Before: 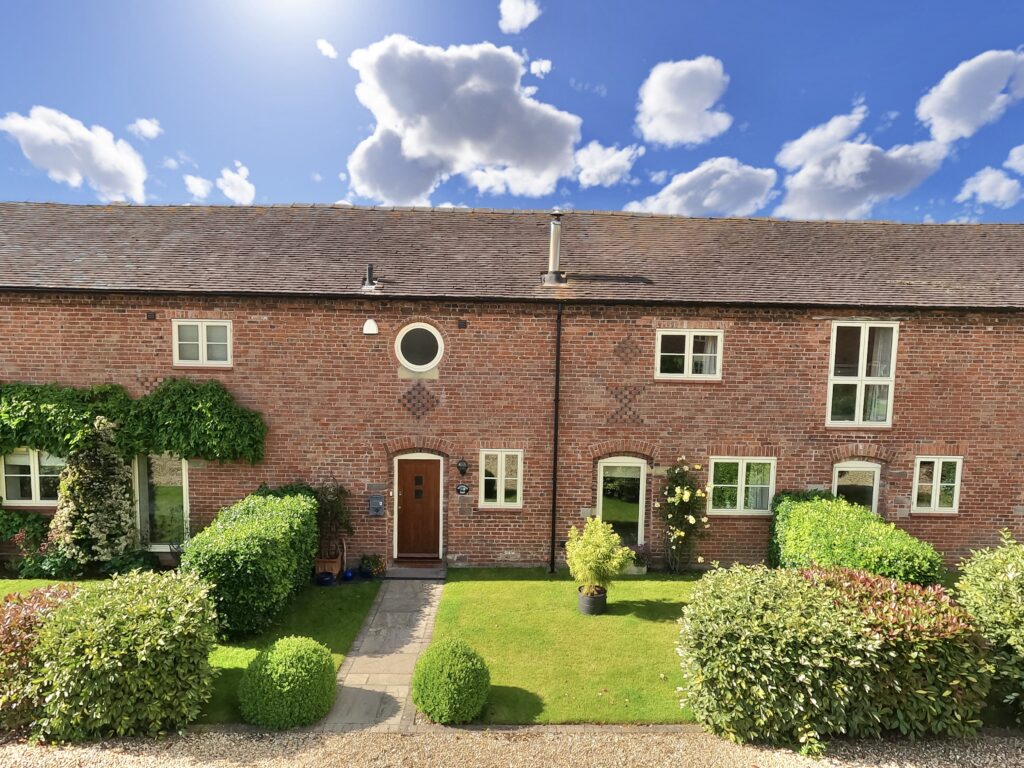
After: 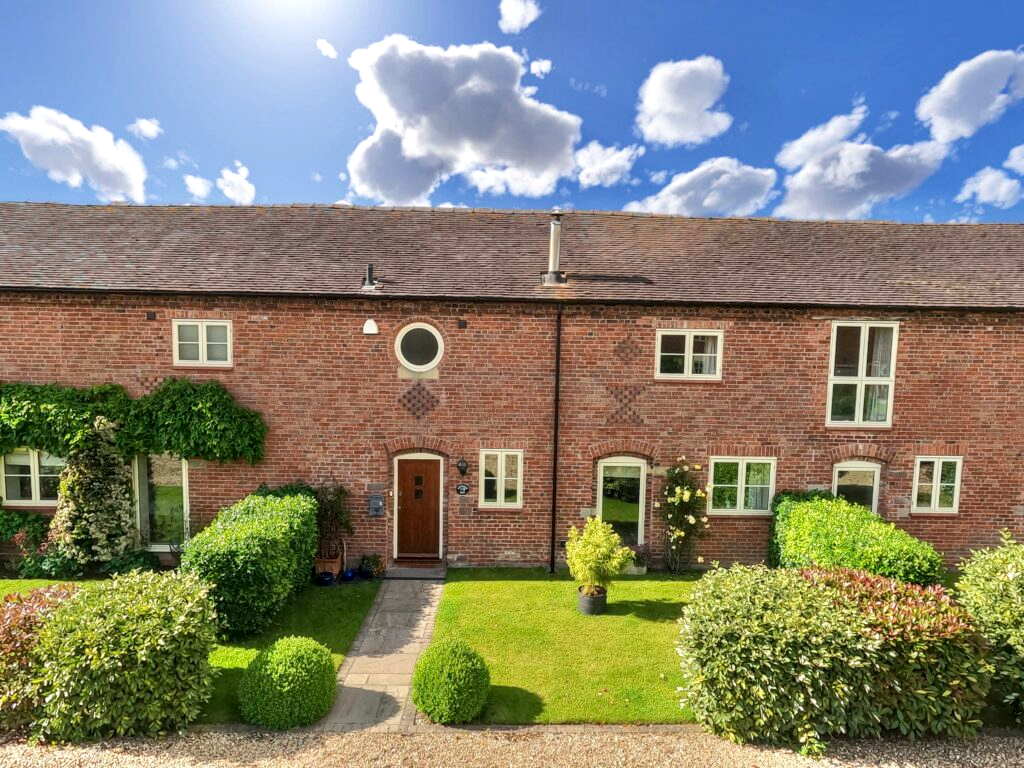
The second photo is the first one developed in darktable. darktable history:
color balance rgb: global vibrance 10%
local contrast: on, module defaults
